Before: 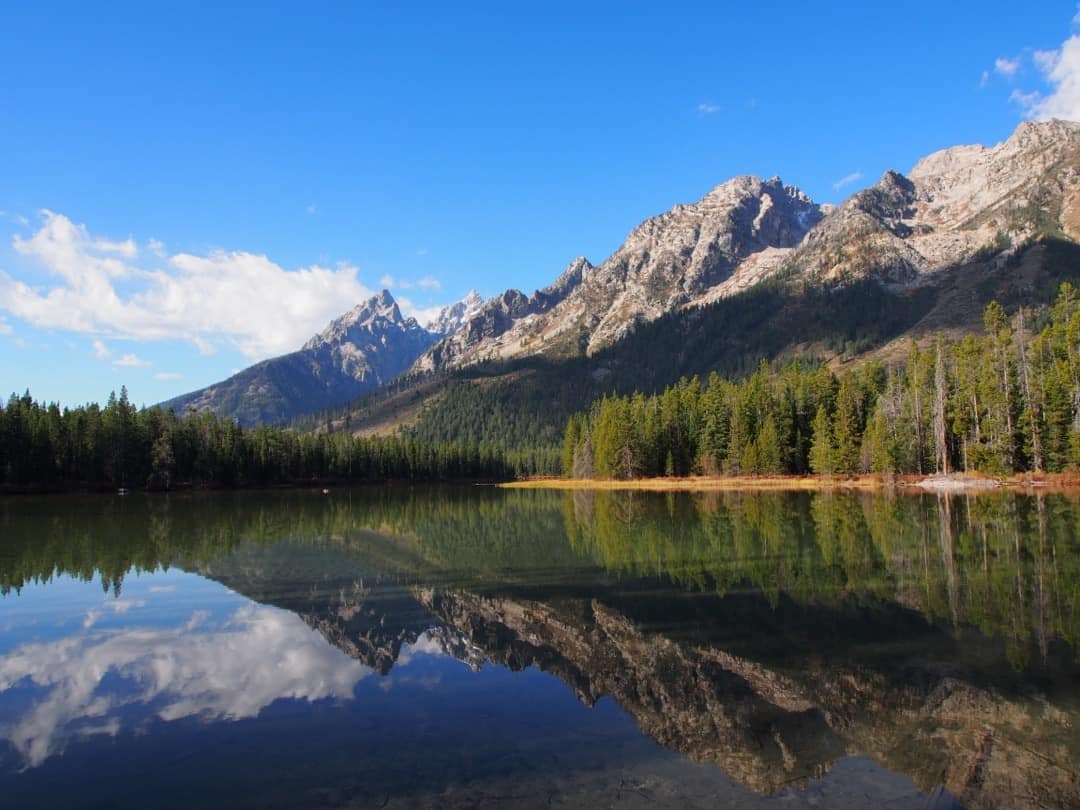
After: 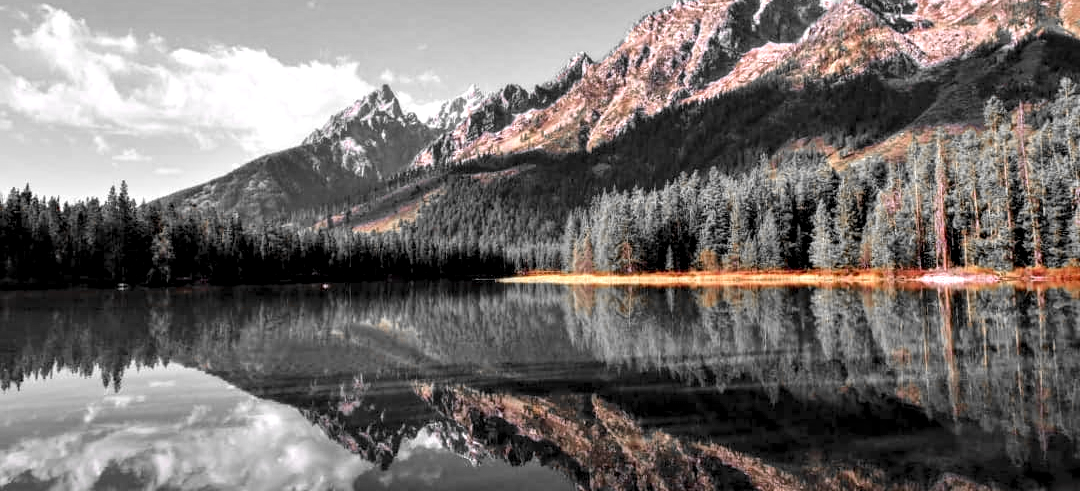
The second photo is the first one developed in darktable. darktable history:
crop and rotate: top 25.357%, bottom 13.942%
contrast equalizer: octaves 7, y [[0.528, 0.548, 0.563, 0.562, 0.546, 0.526], [0.55 ×6], [0 ×6], [0 ×6], [0 ×6]]
contrast brightness saturation: brightness 0.09, saturation 0.19
rotate and perspective: crop left 0, crop top 0
white balance: red 1.05, blue 1.072
local contrast: highlights 60%, shadows 60%, detail 160%
color zones: curves: ch0 [(0, 0.497) (0.096, 0.361) (0.221, 0.538) (0.429, 0.5) (0.571, 0.5) (0.714, 0.5) (0.857, 0.5) (1, 0.497)]; ch1 [(0, 0.5) (0.143, 0.5) (0.257, -0.002) (0.429, 0.04) (0.571, -0.001) (0.714, -0.015) (0.857, 0.024) (1, 0.5)]
